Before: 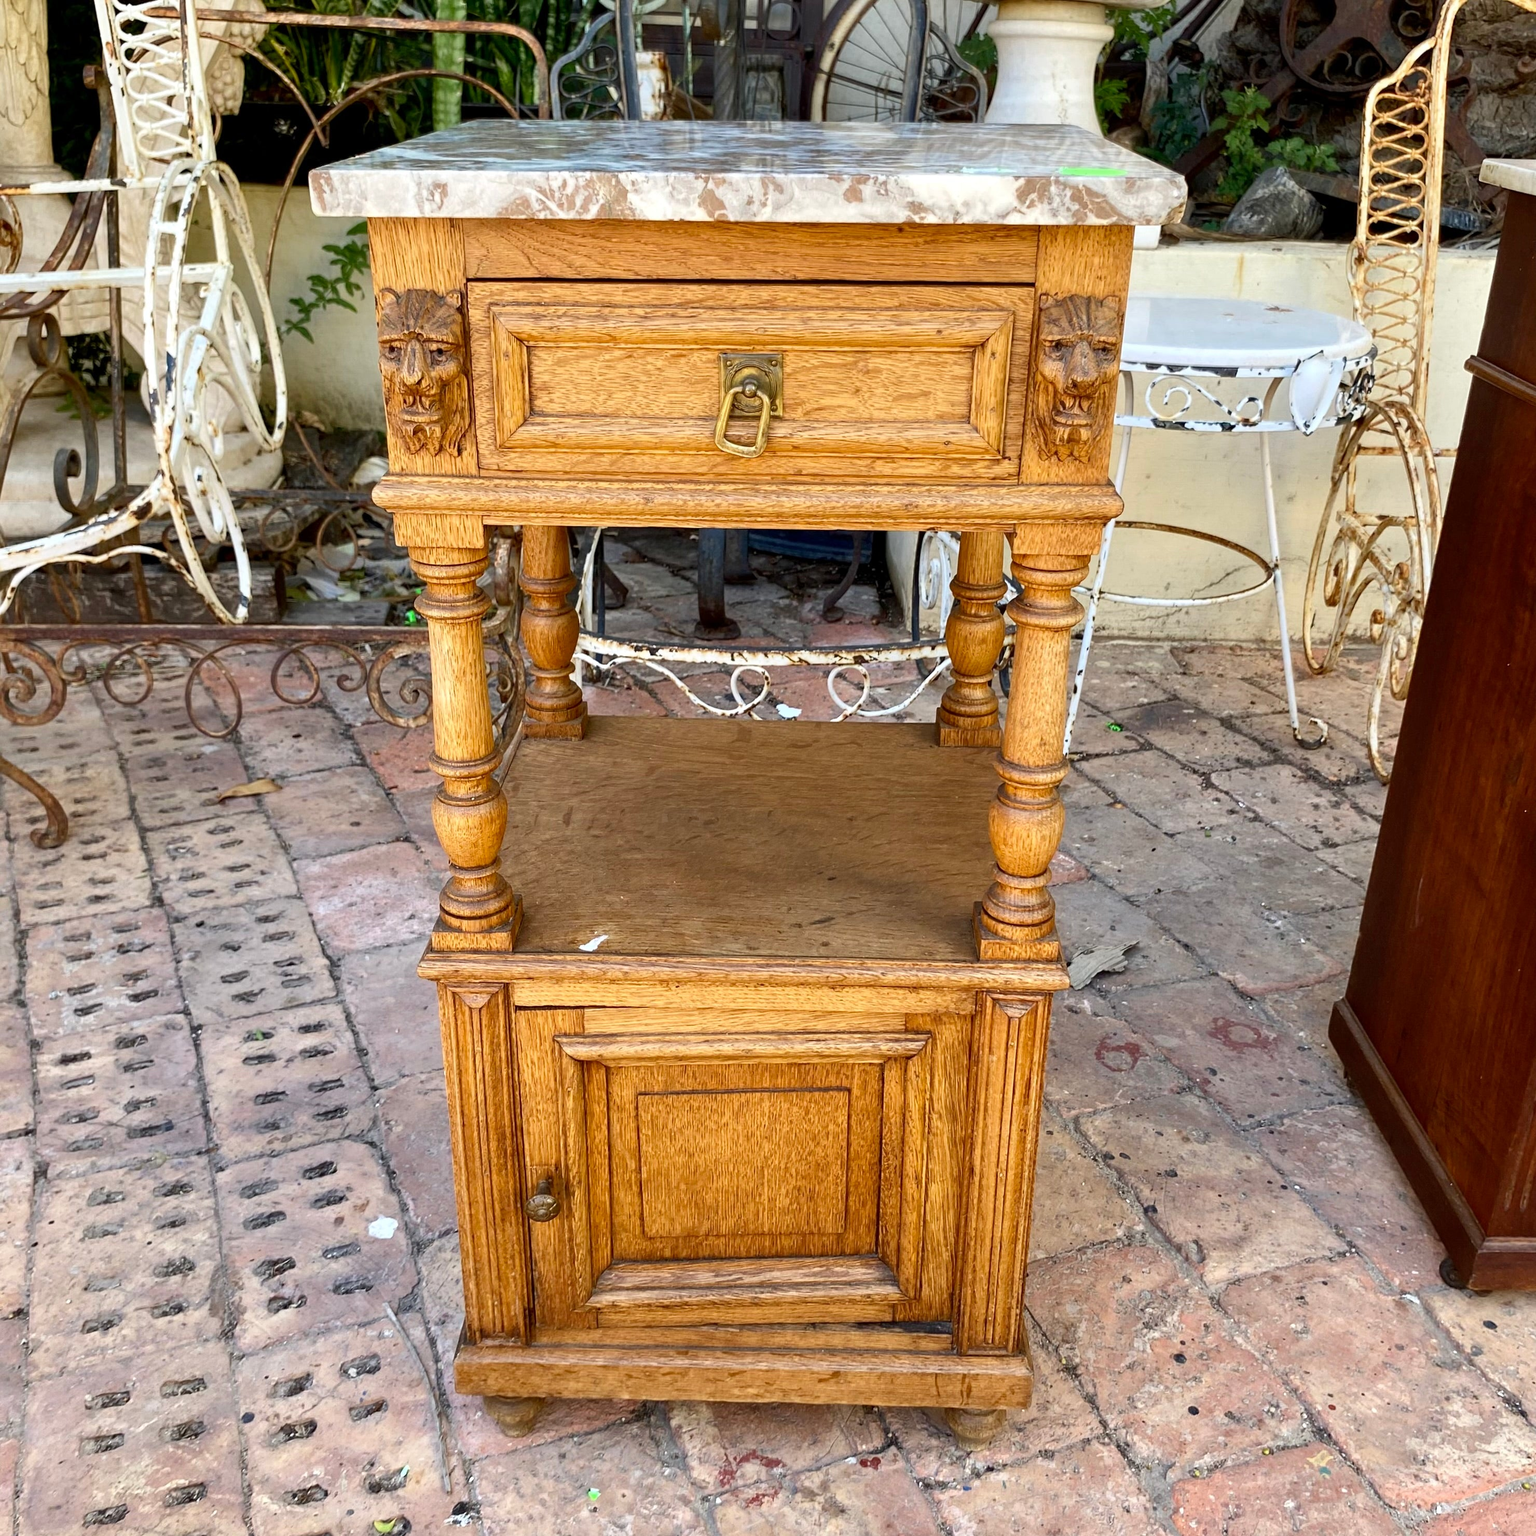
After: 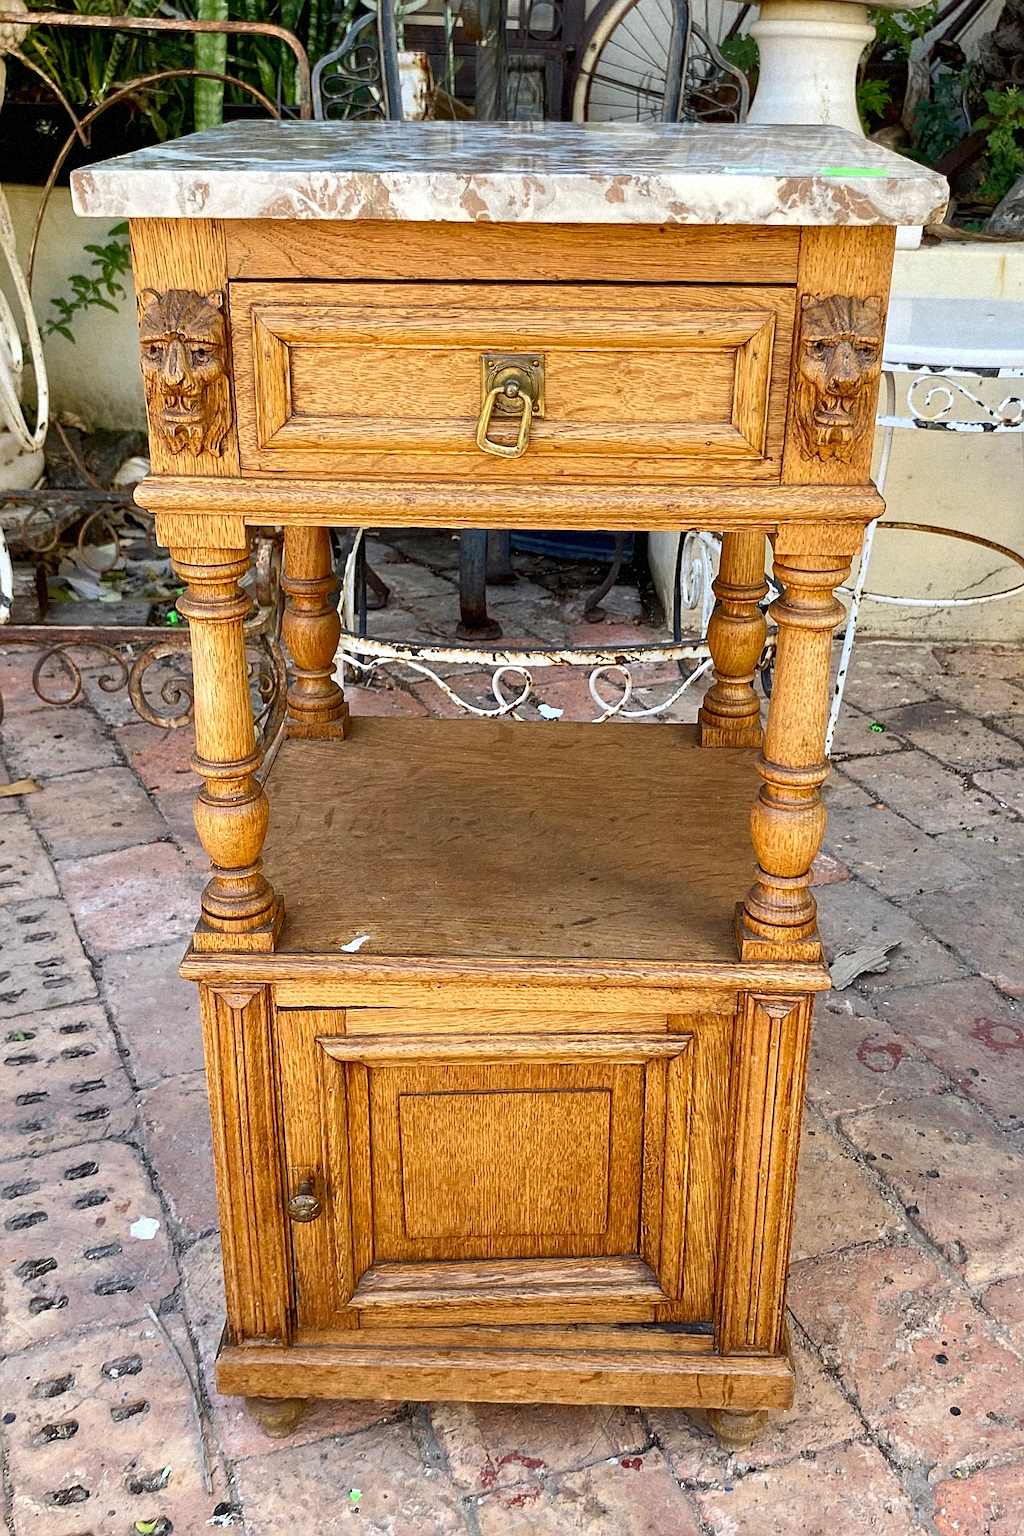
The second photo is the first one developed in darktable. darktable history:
sharpen: amount 0.575
crop and rotate: left 15.546%, right 17.787%
grain: mid-tones bias 0%
